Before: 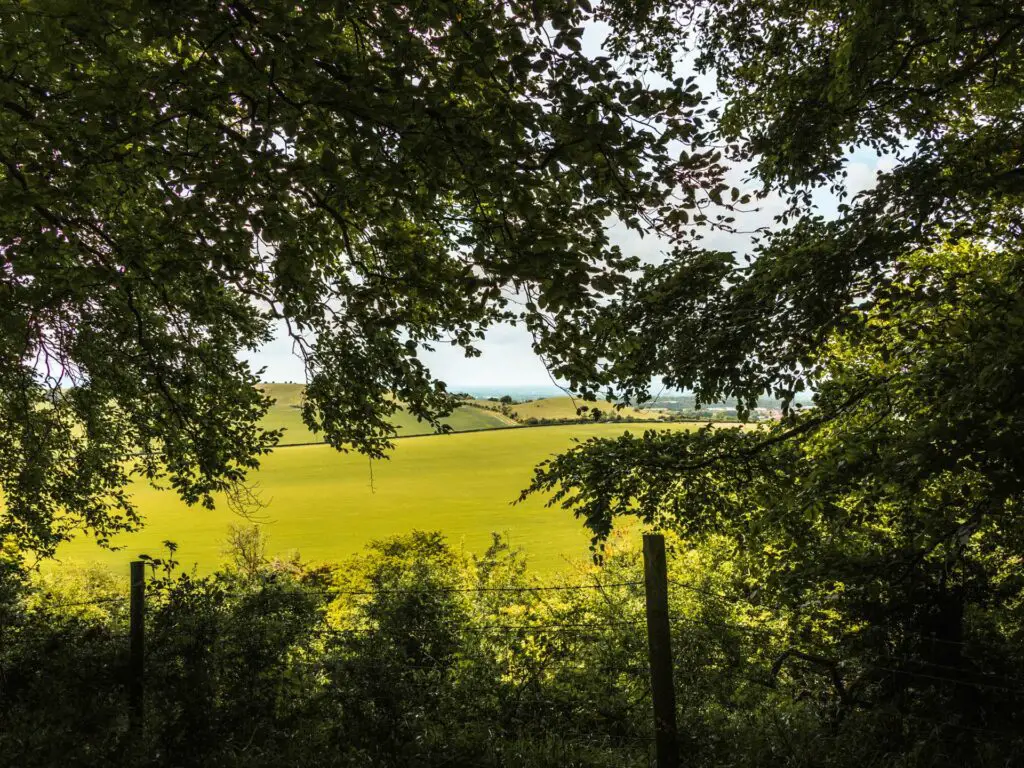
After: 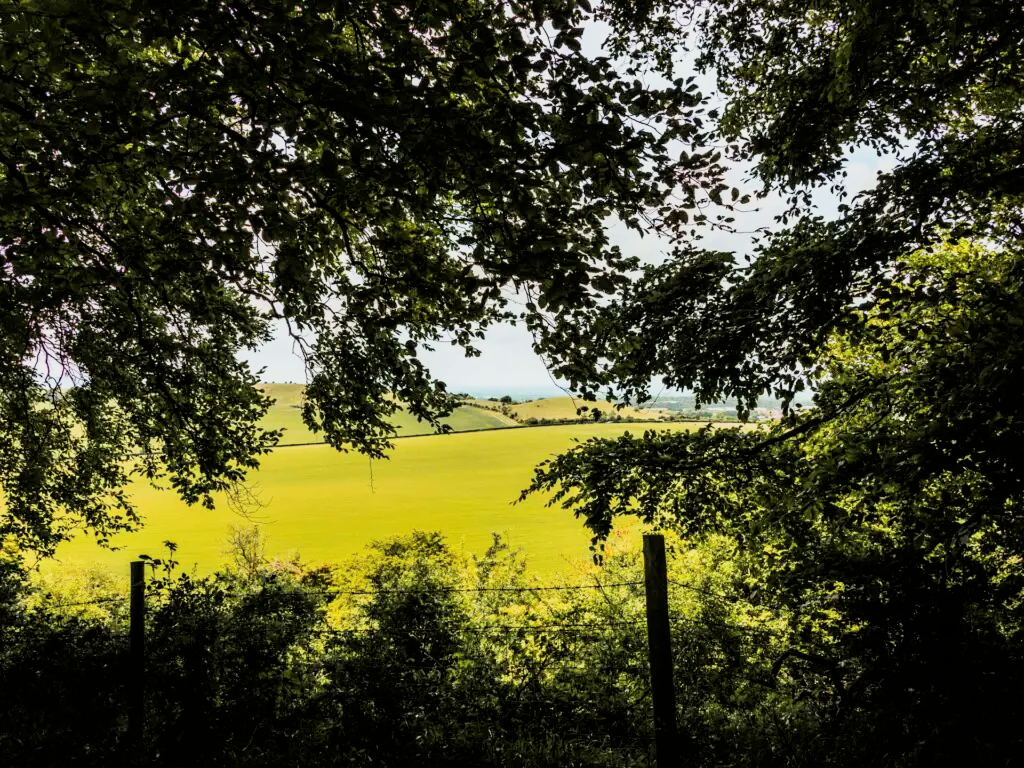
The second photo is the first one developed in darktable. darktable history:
filmic rgb: black relative exposure -7.65 EV, white relative exposure 4.56 EV, hardness 3.61, contrast 1.248
exposure: black level correction 0.001, exposure 0.499 EV, compensate exposure bias true, compensate highlight preservation false
